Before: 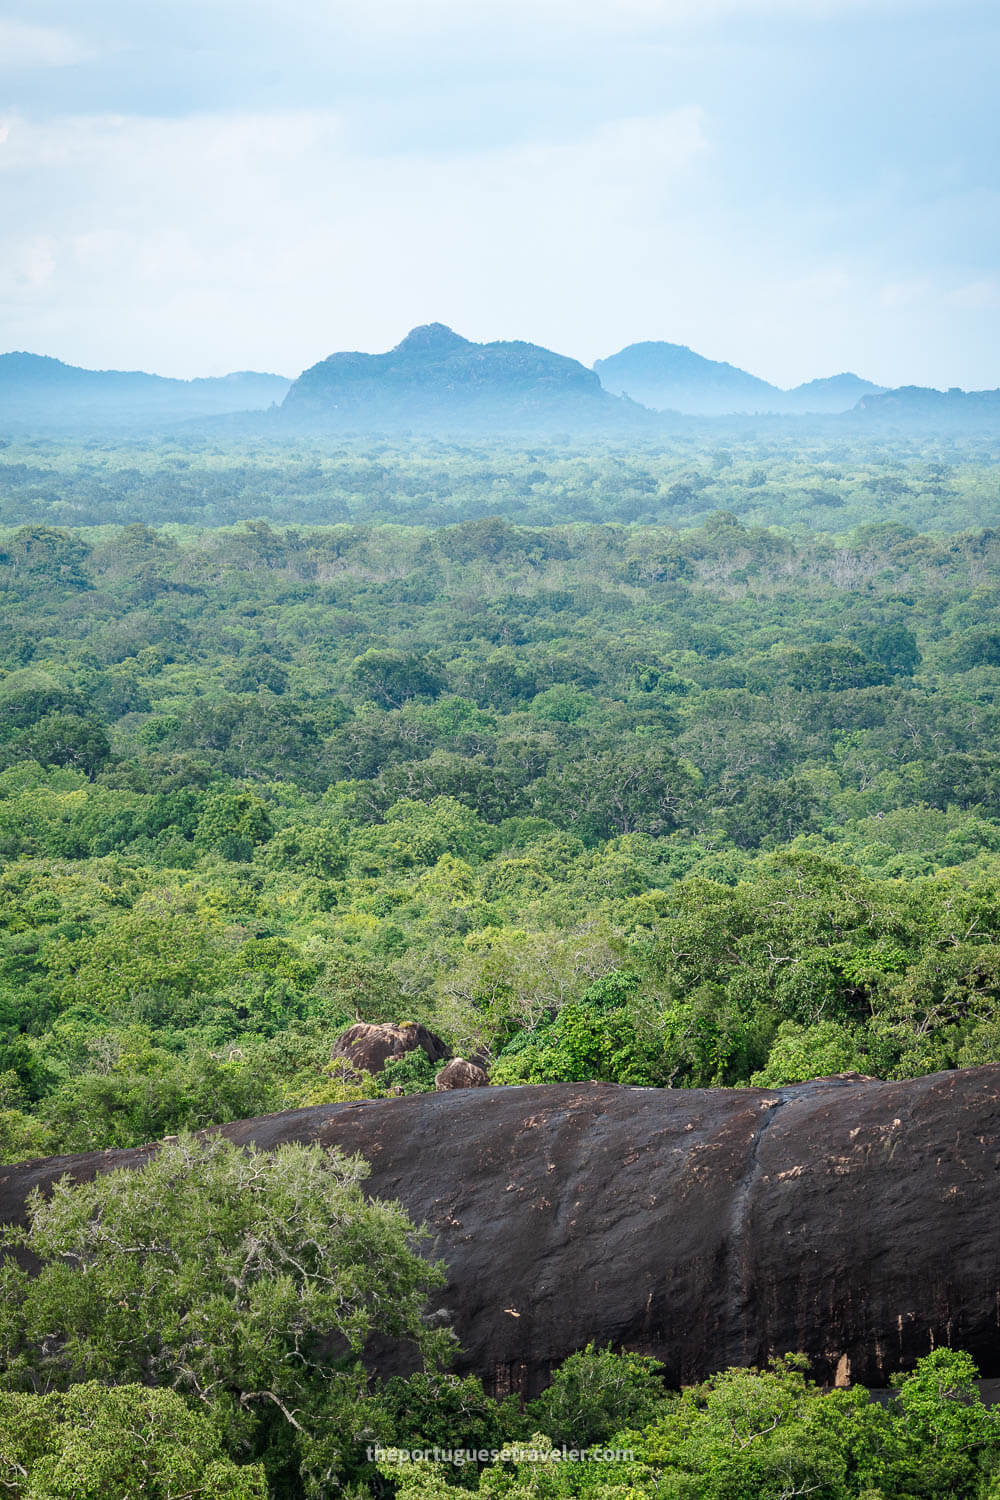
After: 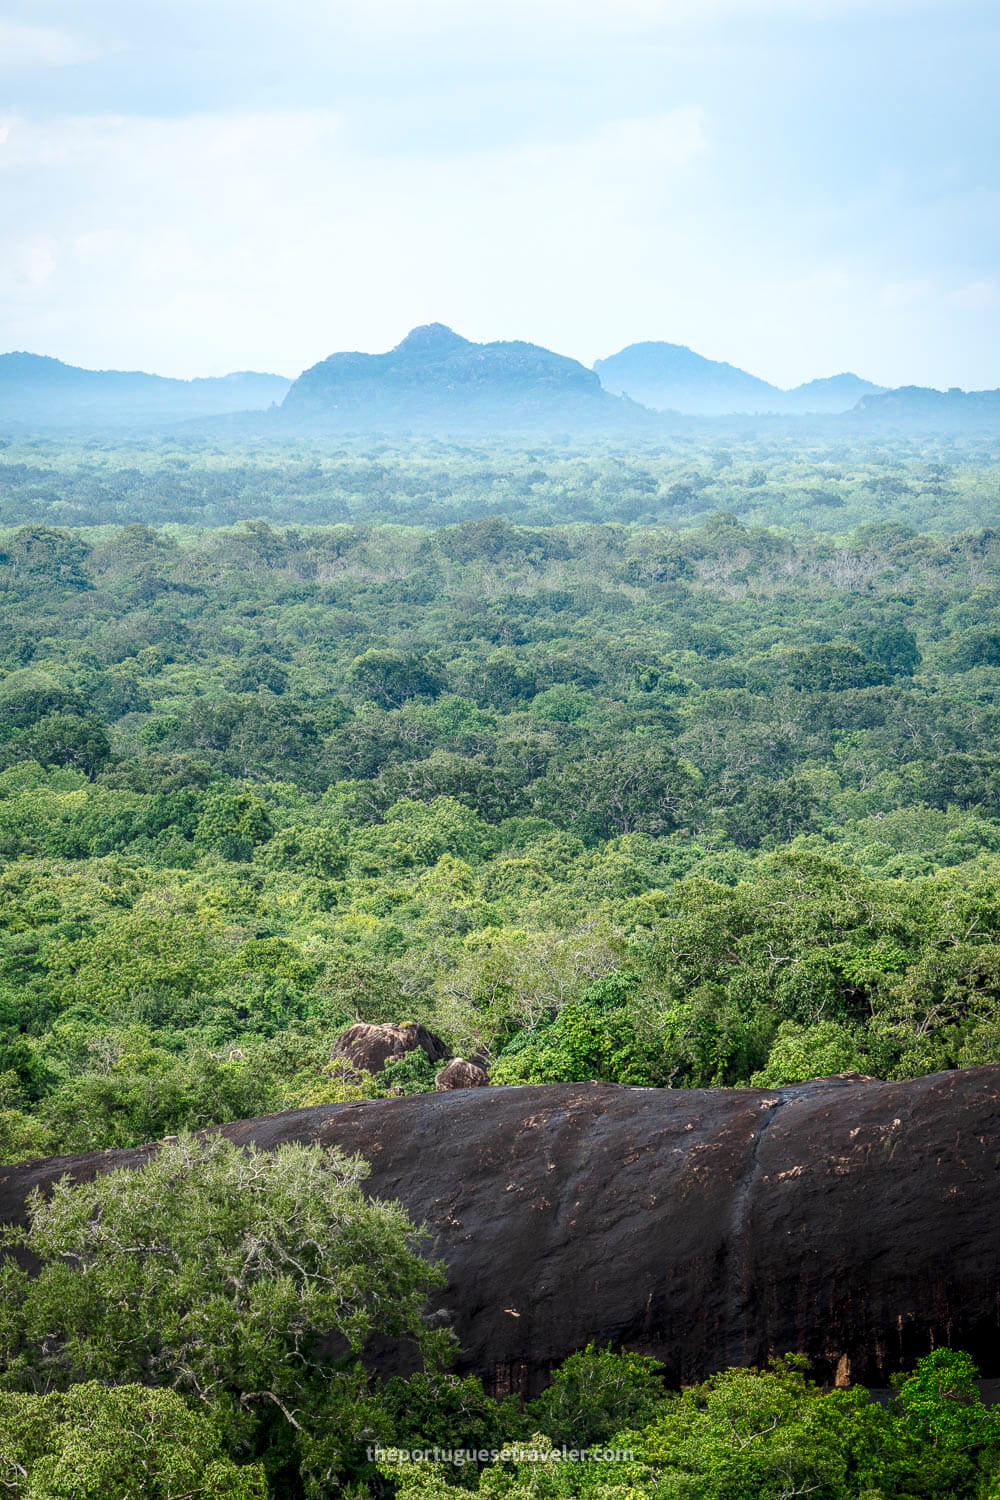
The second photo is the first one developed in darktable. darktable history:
local contrast: on, module defaults
shadows and highlights: shadows -71.7, highlights 35.44, soften with gaussian
